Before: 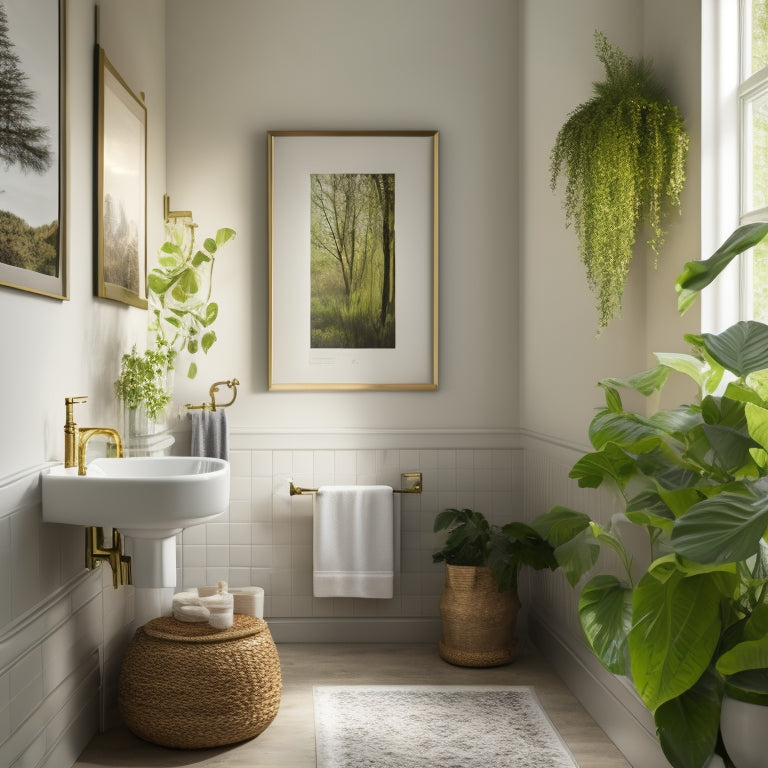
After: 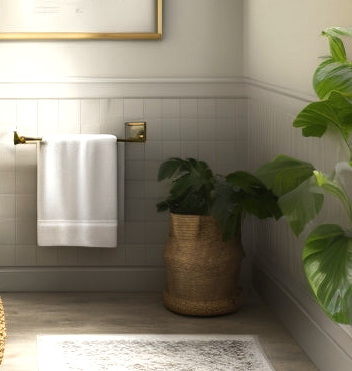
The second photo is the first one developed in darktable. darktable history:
crop: left 35.976%, top 45.819%, right 18.162%, bottom 5.807%
shadows and highlights: soften with gaussian
tone equalizer: -8 EV 0.001 EV, -7 EV -0.002 EV, -6 EV 0.002 EV, -5 EV -0.03 EV, -4 EV -0.116 EV, -3 EV -0.169 EV, -2 EV 0.24 EV, -1 EV 0.702 EV, +0 EV 0.493 EV
